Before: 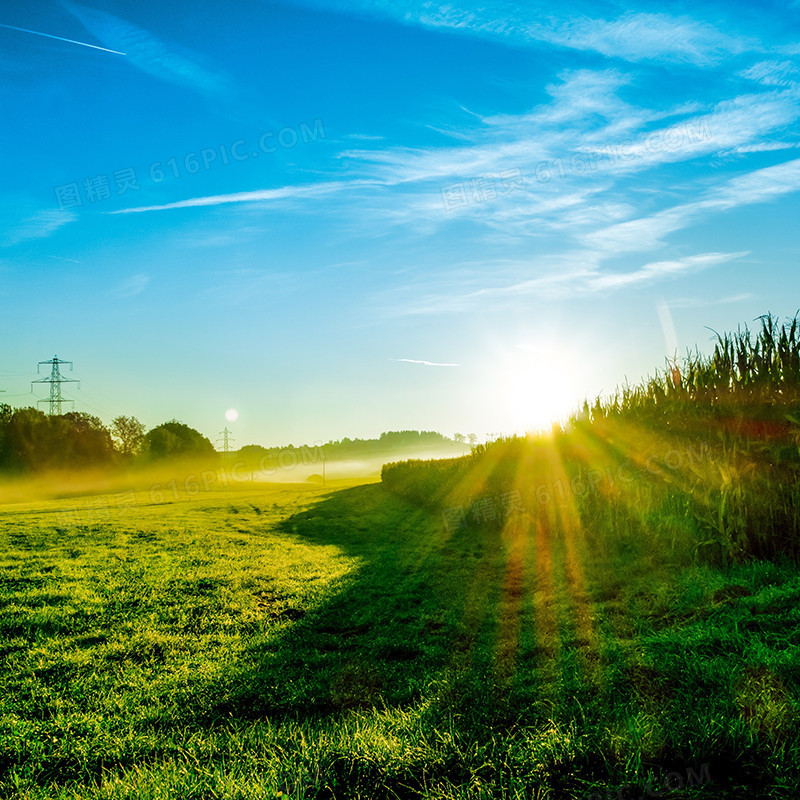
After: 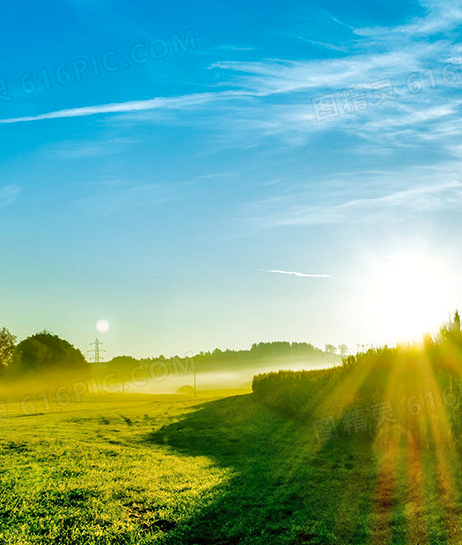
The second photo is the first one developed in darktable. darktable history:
crop: left 16.202%, top 11.208%, right 26.045%, bottom 20.557%
shadows and highlights: white point adjustment 1, soften with gaussian
